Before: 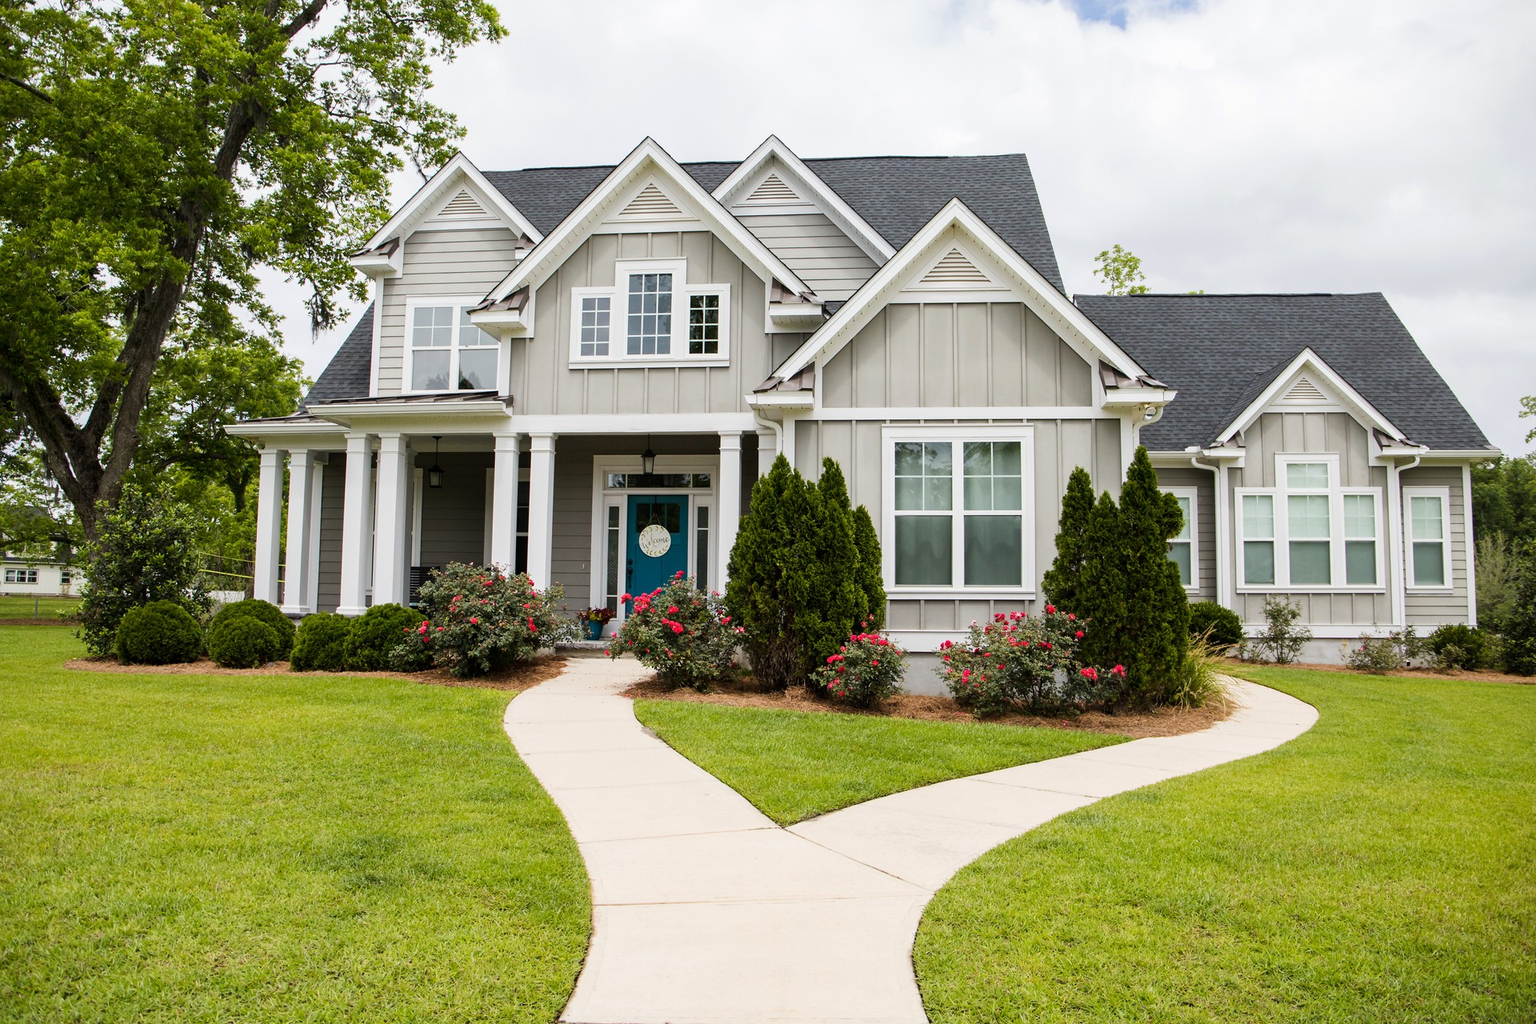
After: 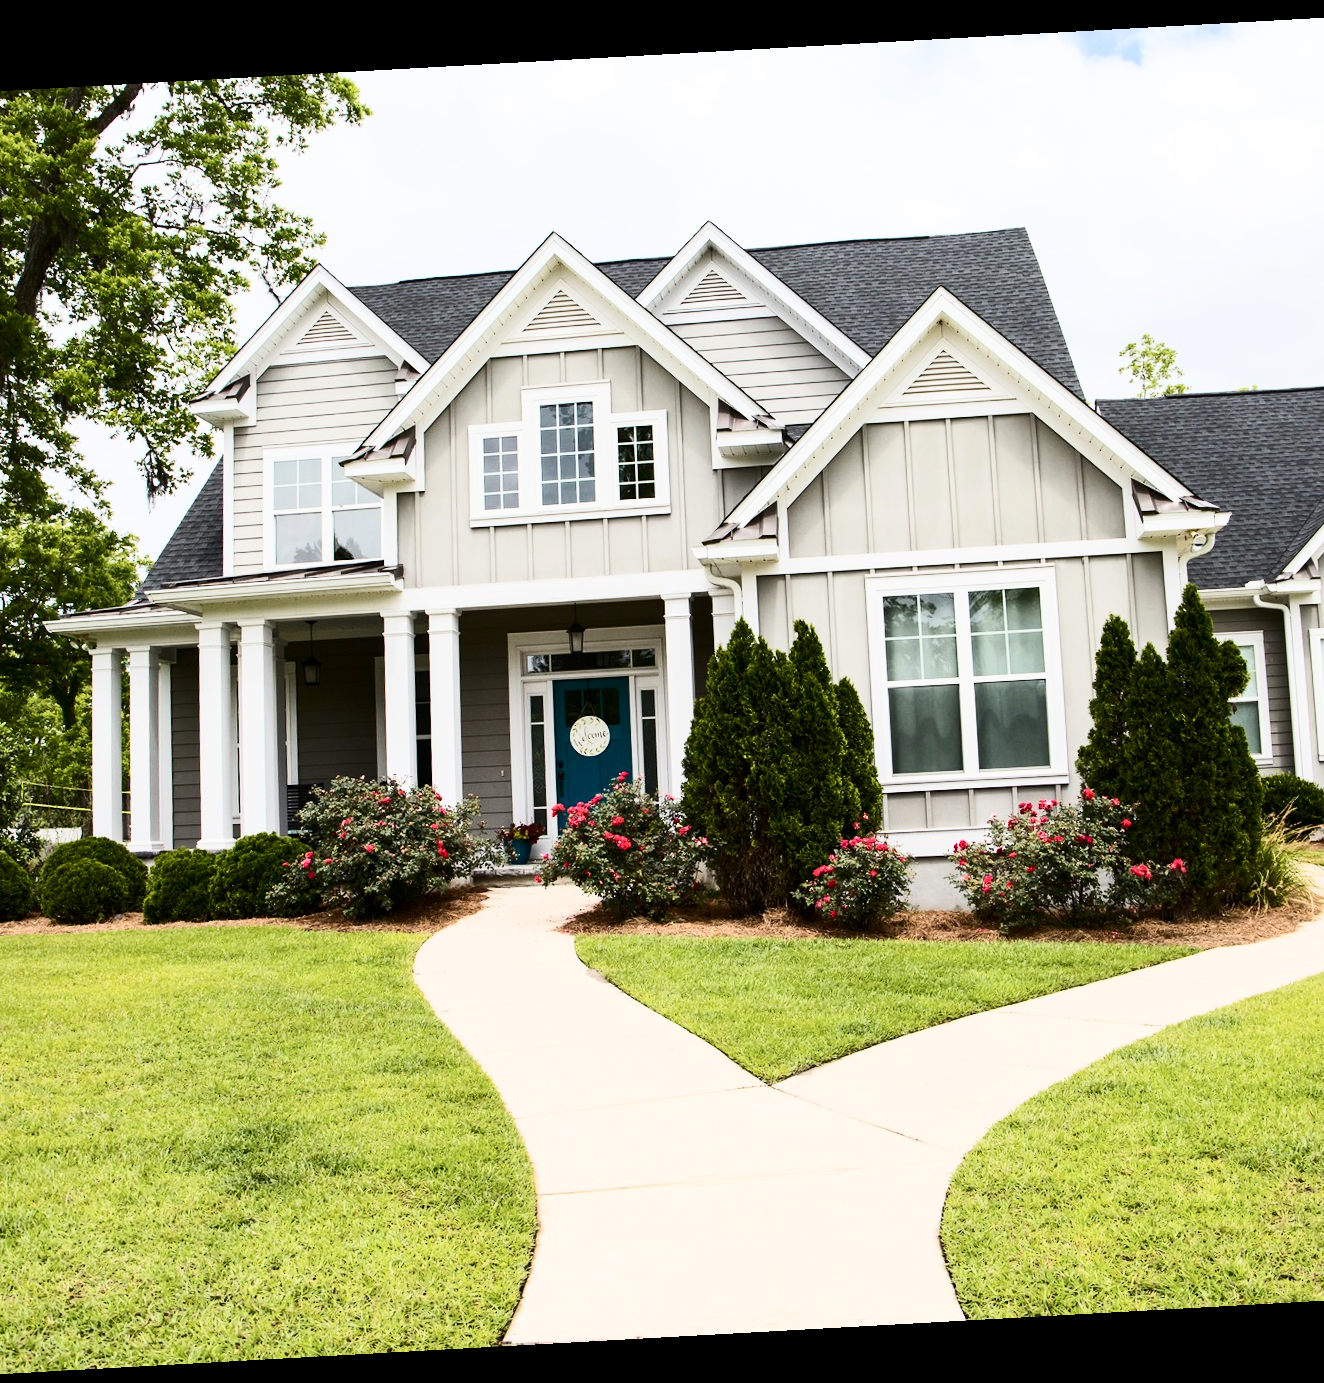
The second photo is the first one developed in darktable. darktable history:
contrast brightness saturation: contrast 0.39, brightness 0.1
crop and rotate: left 13.342%, right 19.991%
rotate and perspective: rotation -3.18°, automatic cropping off
